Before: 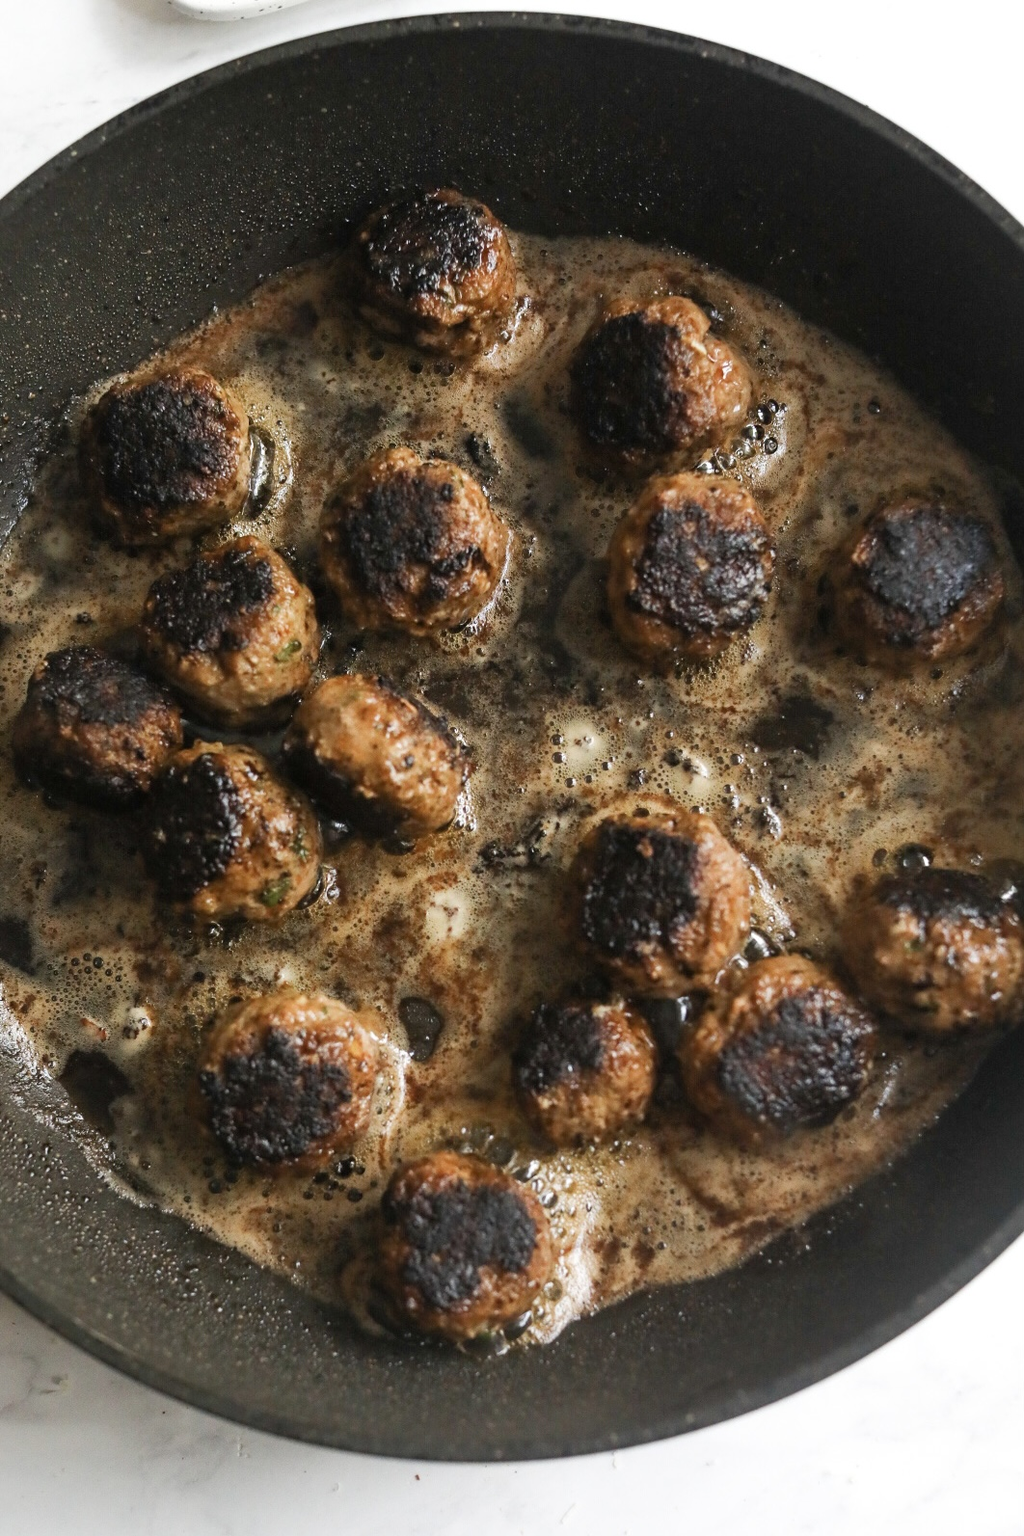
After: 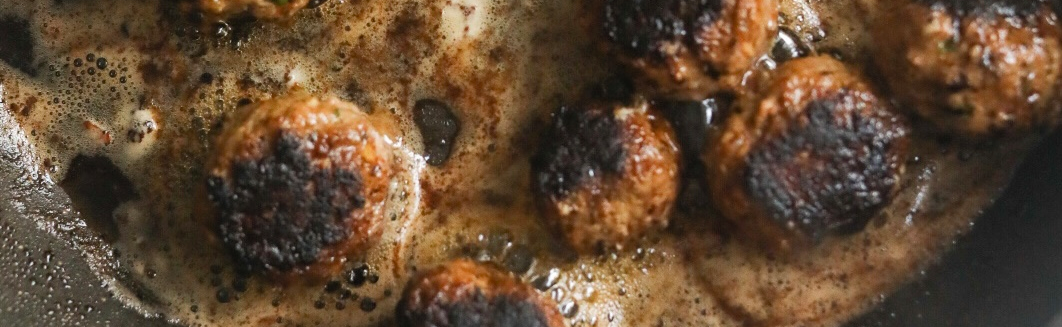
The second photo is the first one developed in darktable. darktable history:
local contrast: mode bilateral grid, contrast 100, coarseness 100, detail 91%, midtone range 0.2
crop and rotate: top 58.751%, bottom 20.7%
